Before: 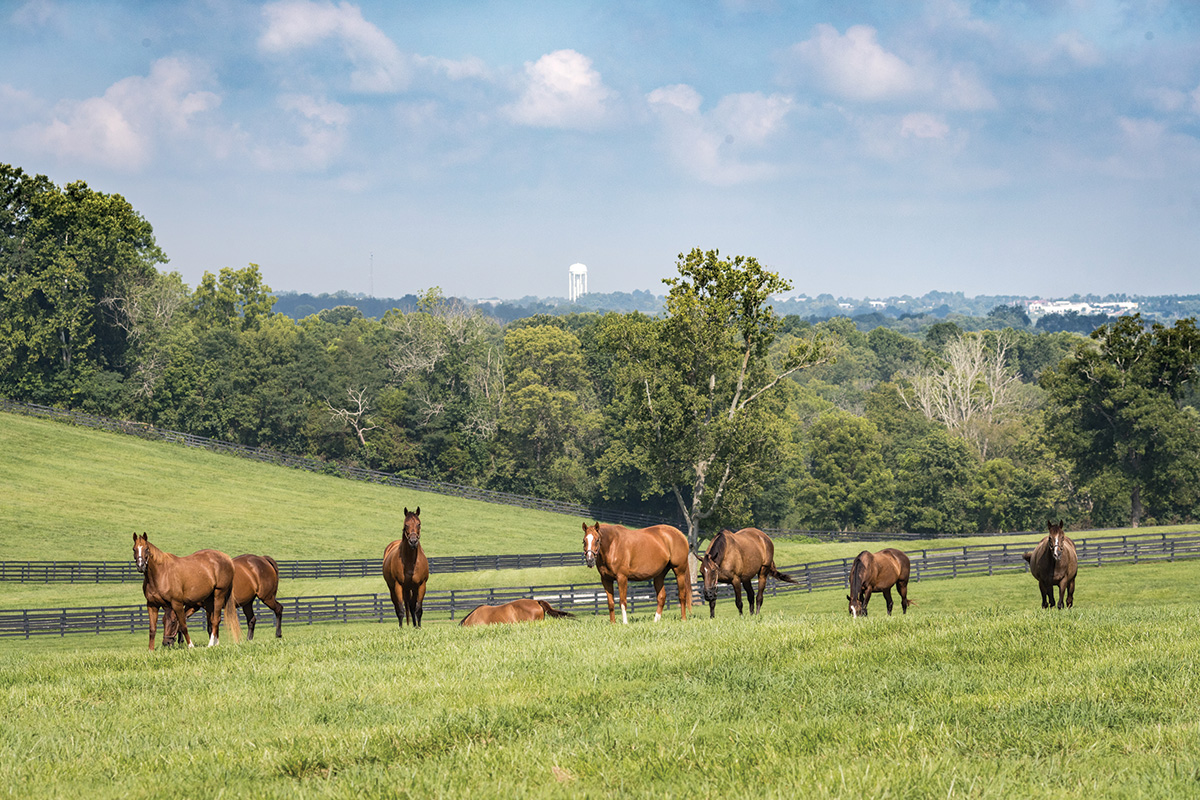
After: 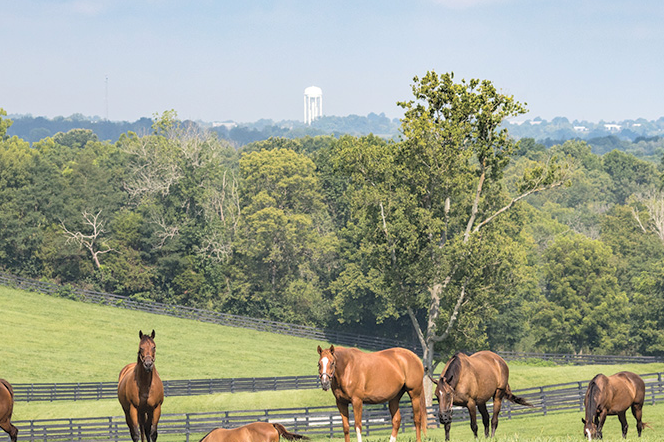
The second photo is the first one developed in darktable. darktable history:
contrast brightness saturation: brightness 0.151
crop and rotate: left 22.15%, top 22.154%, right 22.491%, bottom 22.507%
